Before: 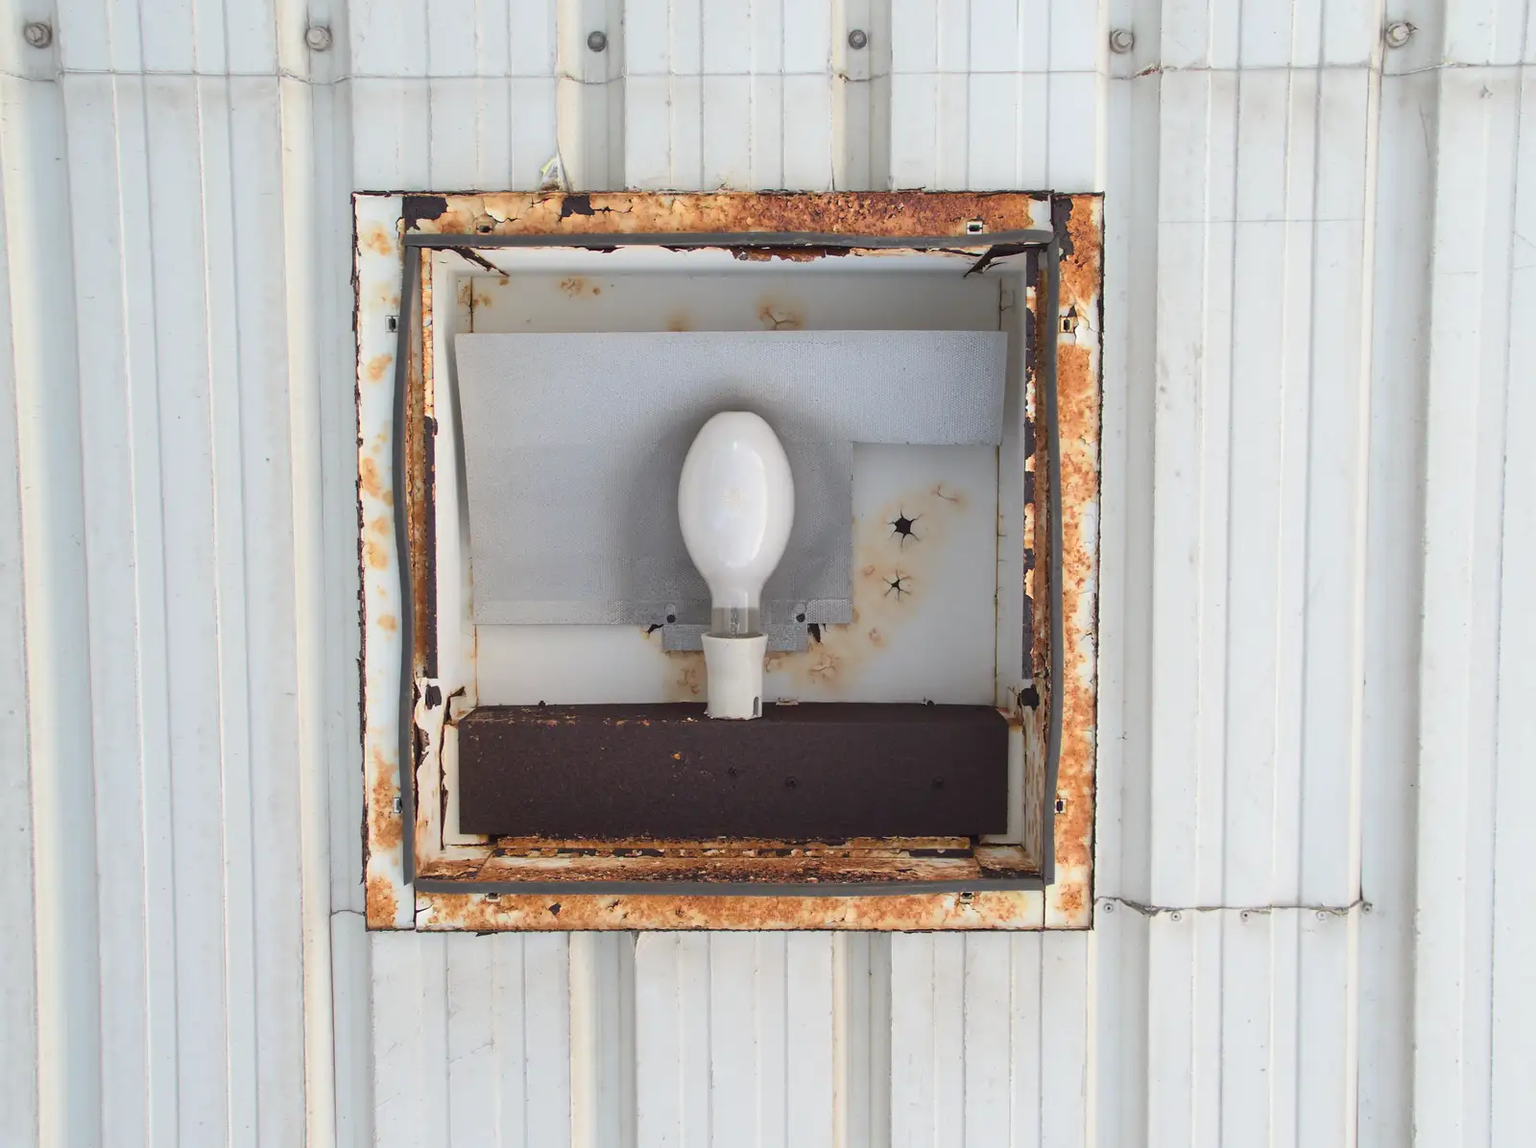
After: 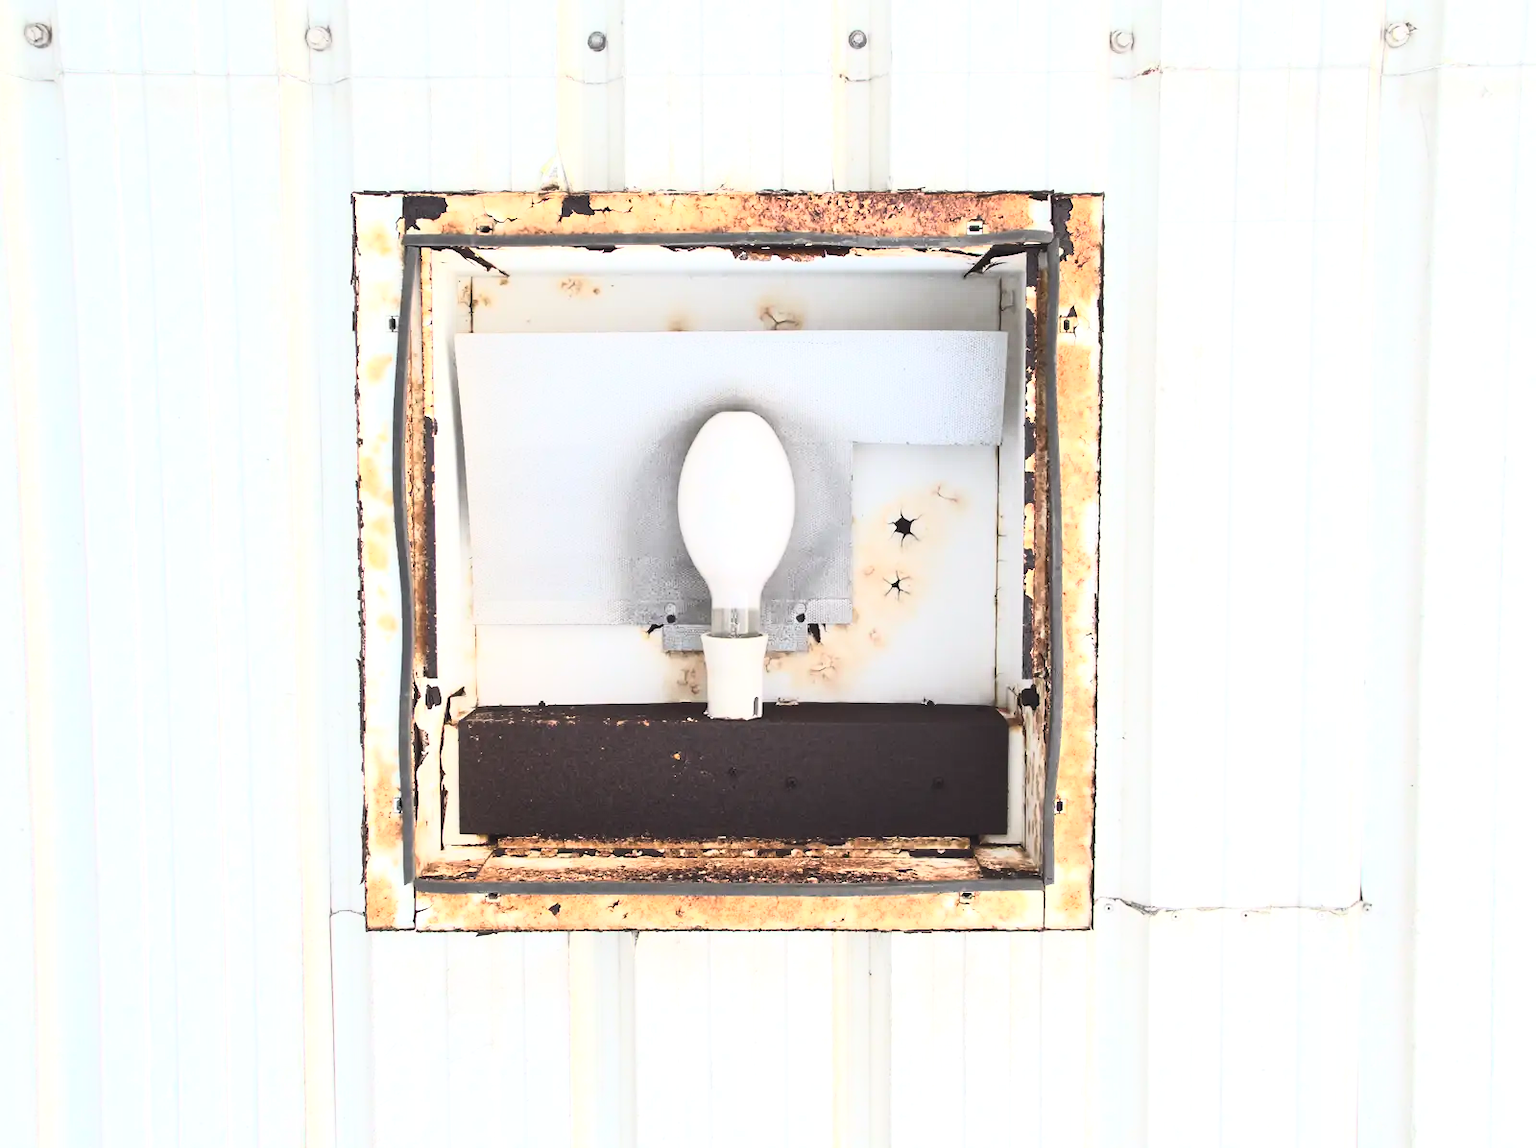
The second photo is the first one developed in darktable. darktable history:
contrast brightness saturation: contrast 0.39, brightness 0.53
tone equalizer: -8 EV -0.75 EV, -7 EV -0.7 EV, -6 EV -0.6 EV, -5 EV -0.4 EV, -3 EV 0.4 EV, -2 EV 0.6 EV, -1 EV 0.7 EV, +0 EV 0.75 EV, edges refinement/feathering 500, mask exposure compensation -1.57 EV, preserve details no
